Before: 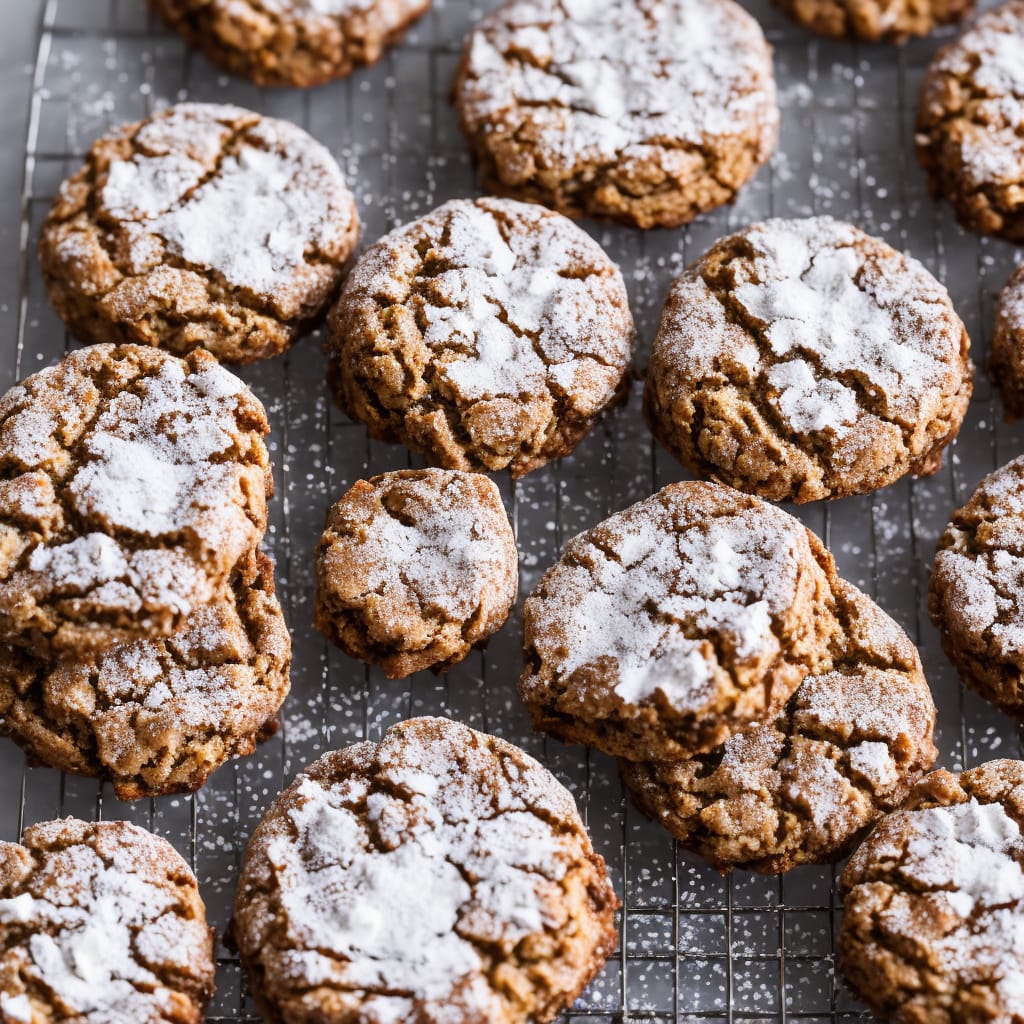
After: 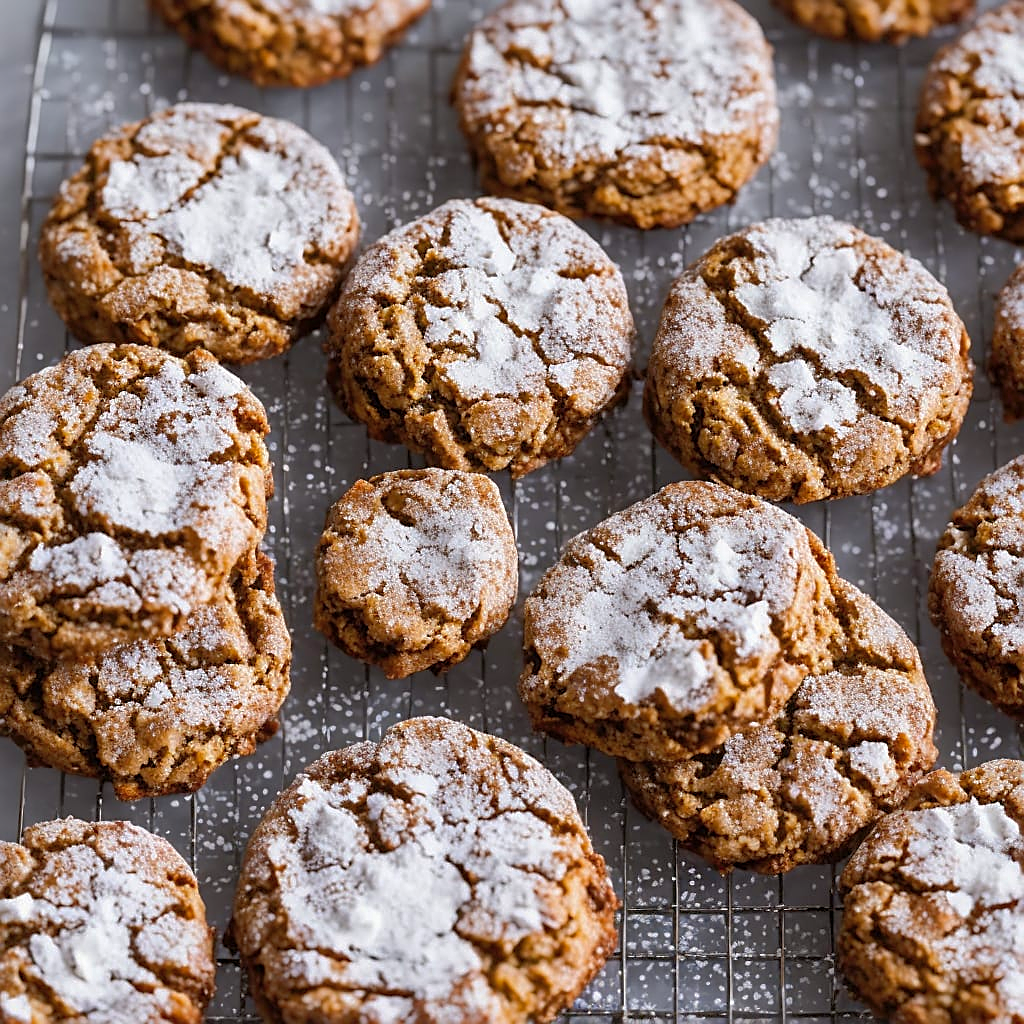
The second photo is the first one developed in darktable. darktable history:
shadows and highlights: on, module defaults
sharpen: on, module defaults
color balance rgb: perceptual saturation grading › global saturation 10%, global vibrance 10%
